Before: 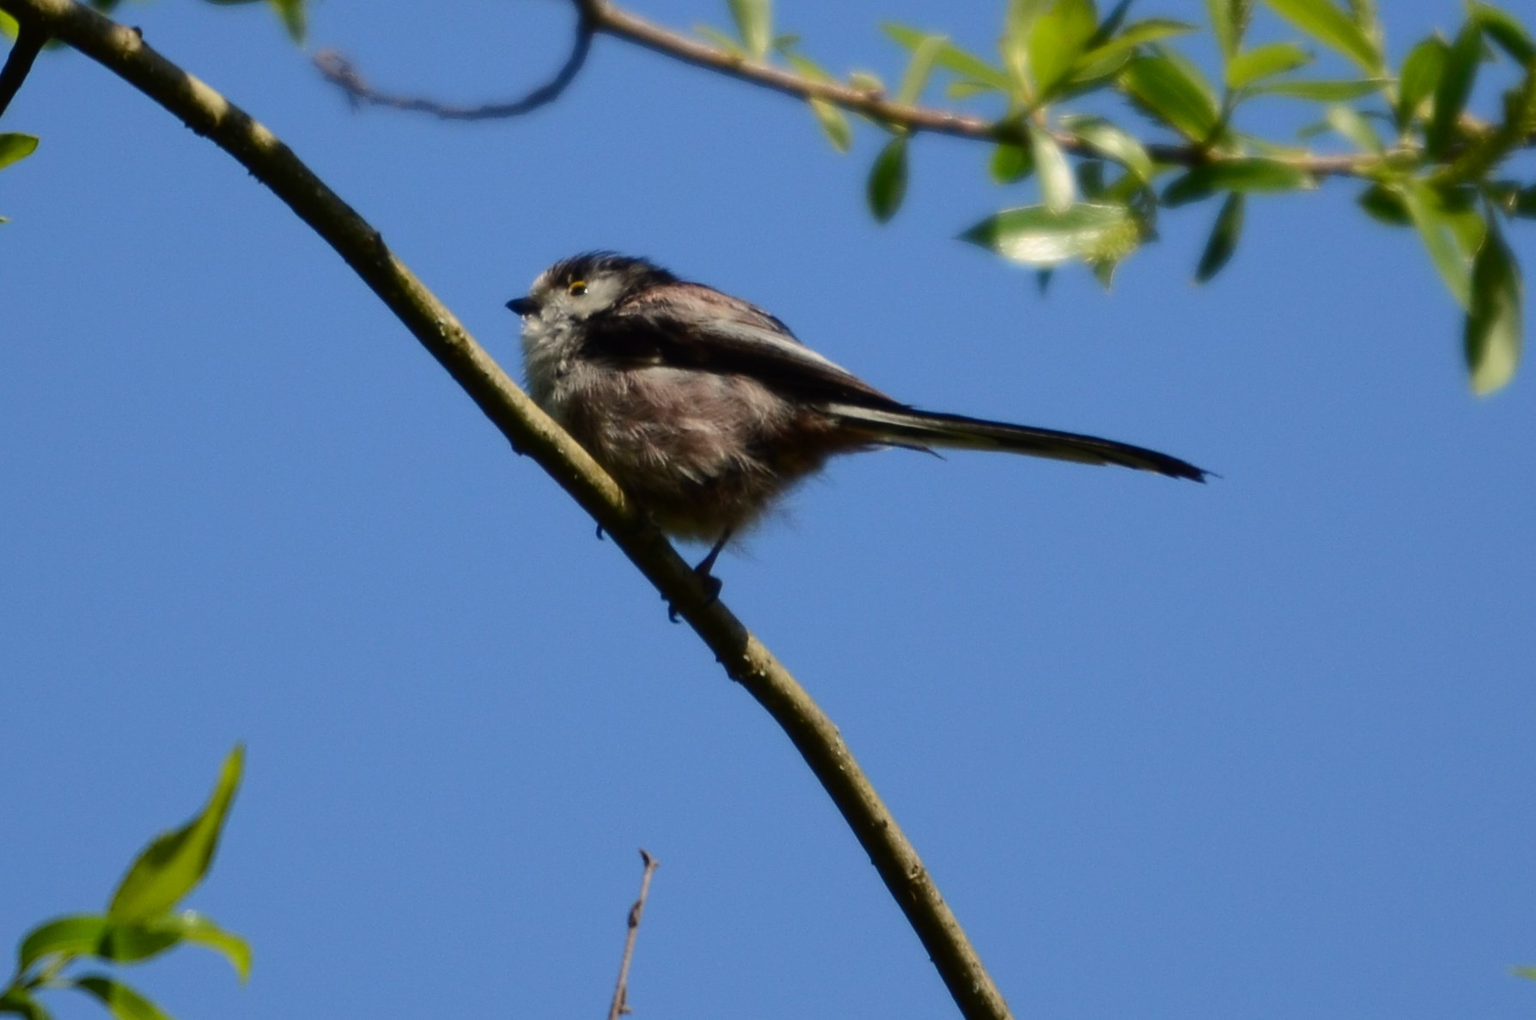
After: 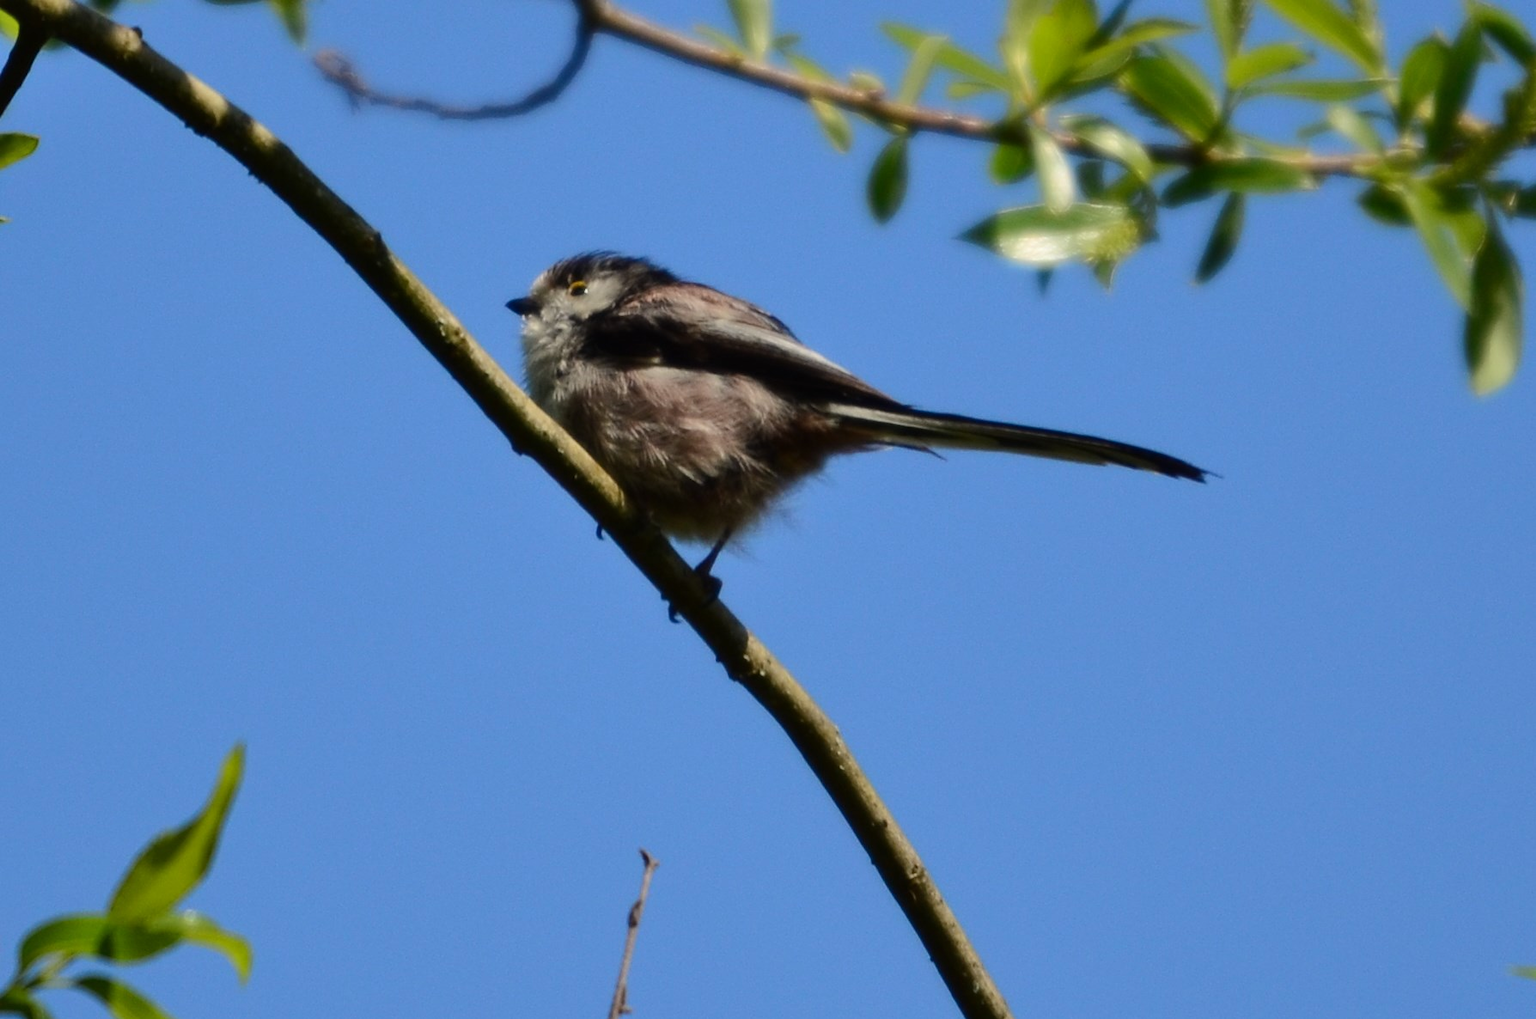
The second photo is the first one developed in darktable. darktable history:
color zones: curves: ch0 [(0.068, 0.464) (0.25, 0.5) (0.48, 0.508) (0.75, 0.536) (0.886, 0.476) (0.967, 0.456)]; ch1 [(0.066, 0.456) (0.25, 0.5) (0.616, 0.508) (0.746, 0.56) (0.934, 0.444)]
shadows and highlights: highlights color adjustment 49.71%, low approximation 0.01, soften with gaussian
